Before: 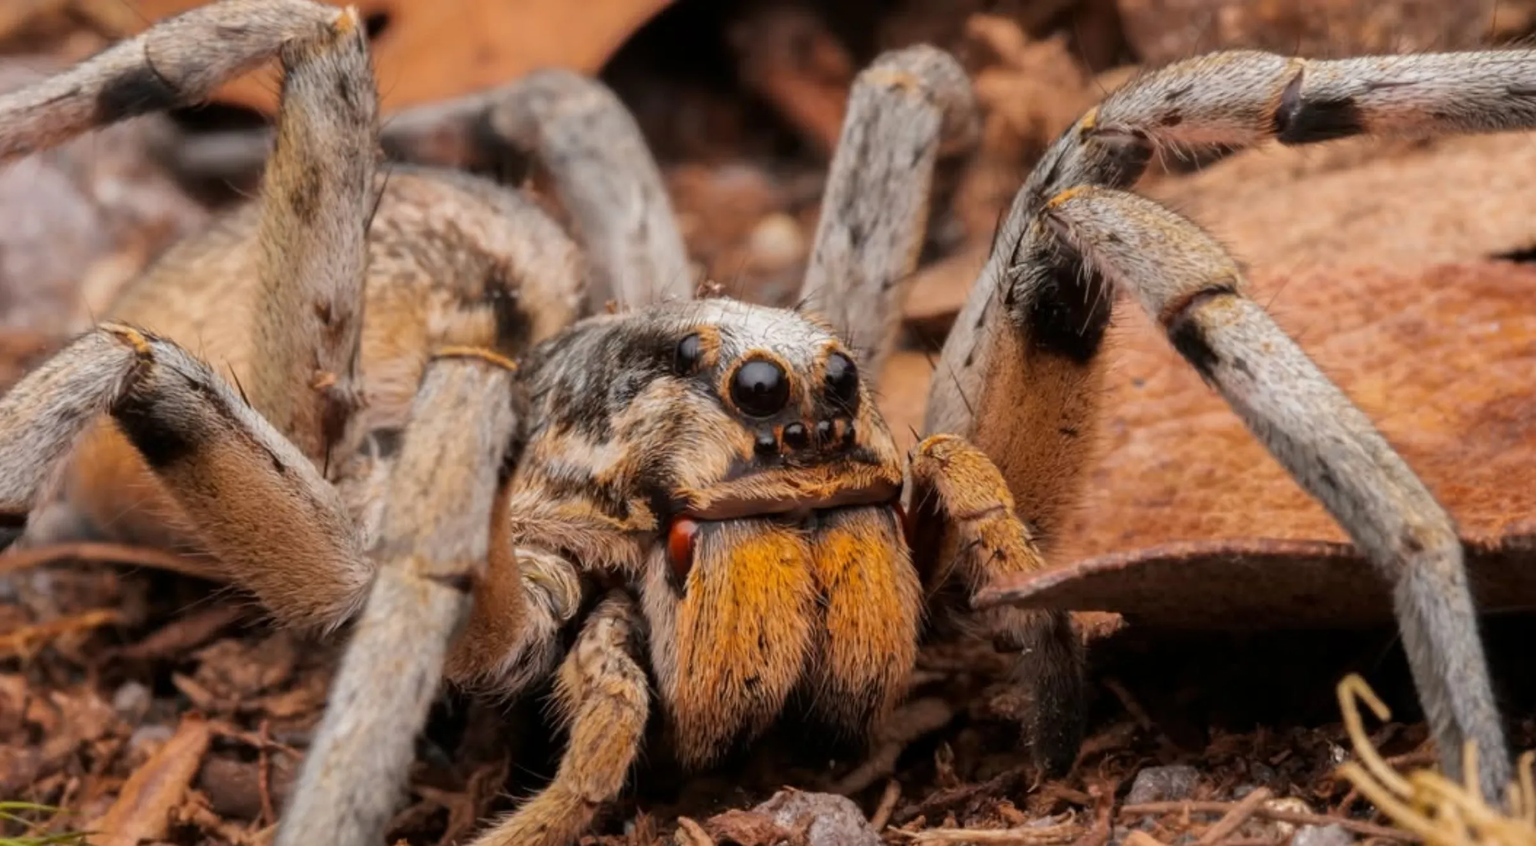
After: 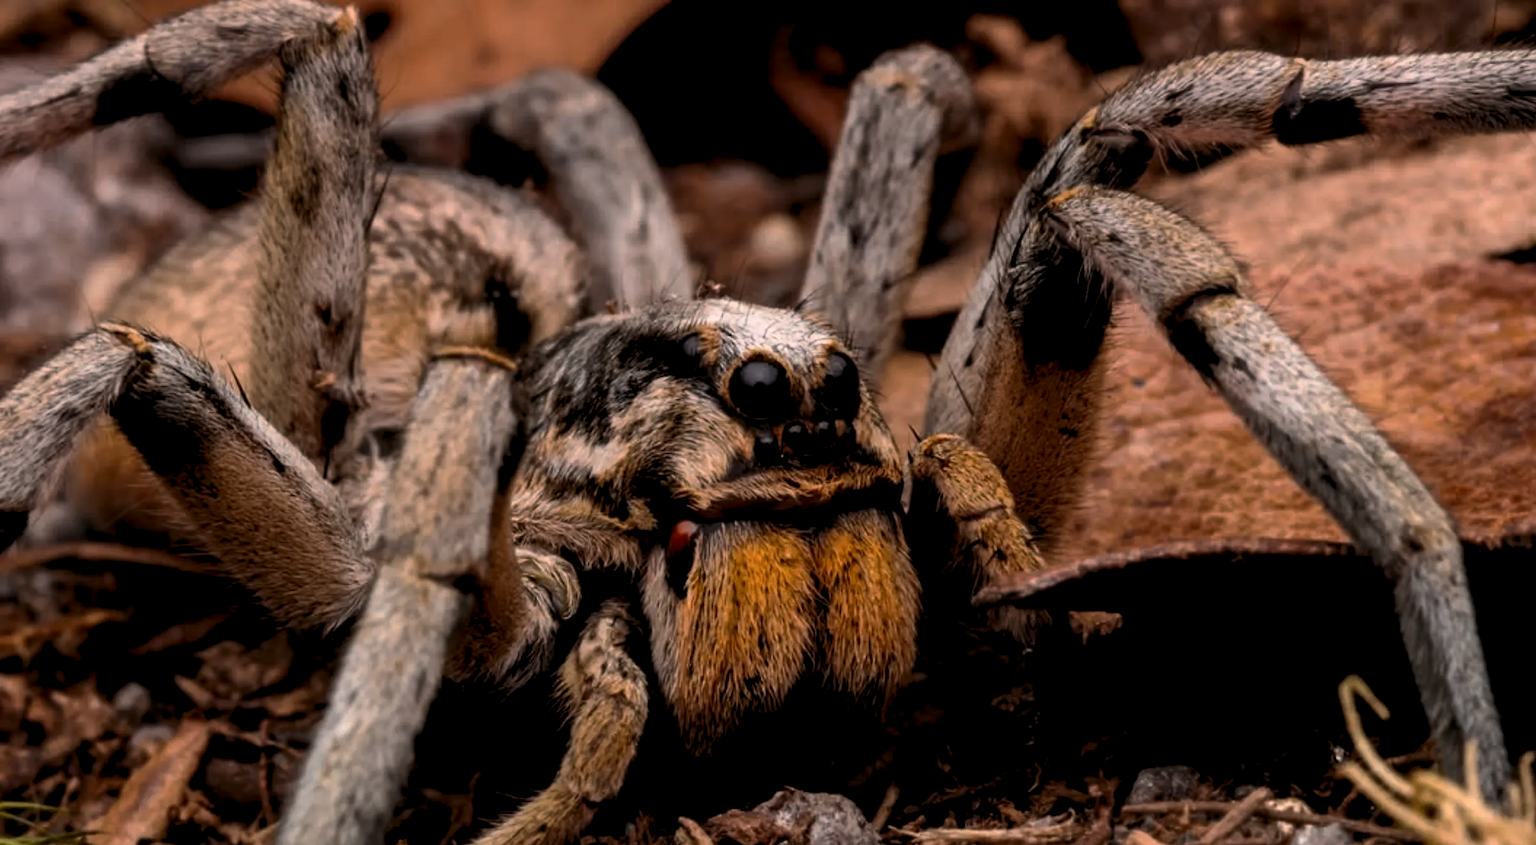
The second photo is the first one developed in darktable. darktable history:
base curve: curves: ch0 [(0, 0) (0.595, 0.418) (1, 1)], preserve colors none
contrast brightness saturation: contrast 0.28
rgb levels: levels [[0.034, 0.472, 0.904], [0, 0.5, 1], [0, 0.5, 1]]
graduated density: density 0.38 EV, hardness 21%, rotation -6.11°, saturation 32%
